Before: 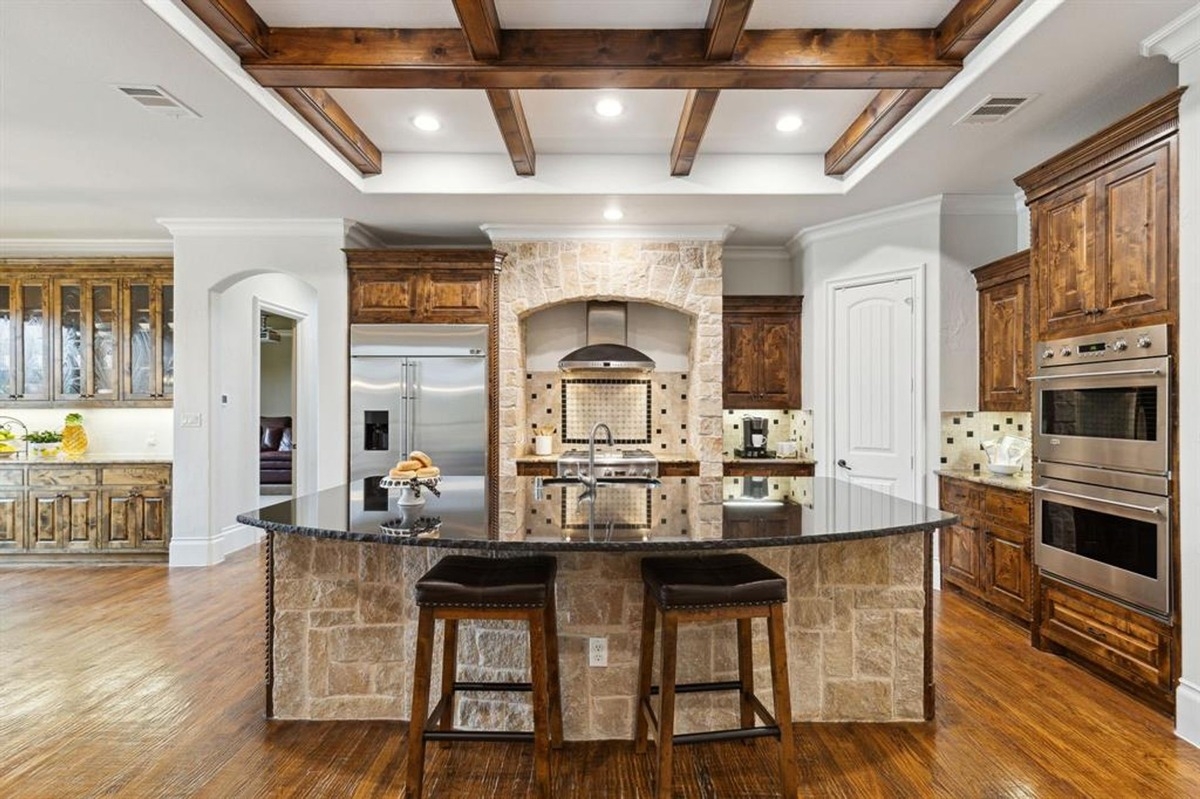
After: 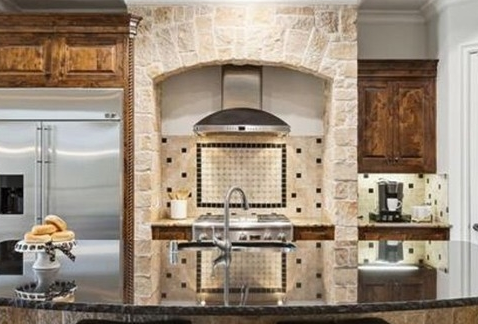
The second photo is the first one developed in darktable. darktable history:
exposure: exposure -0.014 EV, compensate exposure bias true, compensate highlight preservation false
crop: left 30.44%, top 29.654%, right 29.72%, bottom 29.706%
color calibration: illuminant same as pipeline (D50), adaptation XYZ, x 0.346, y 0.357, temperature 5013.21 K
